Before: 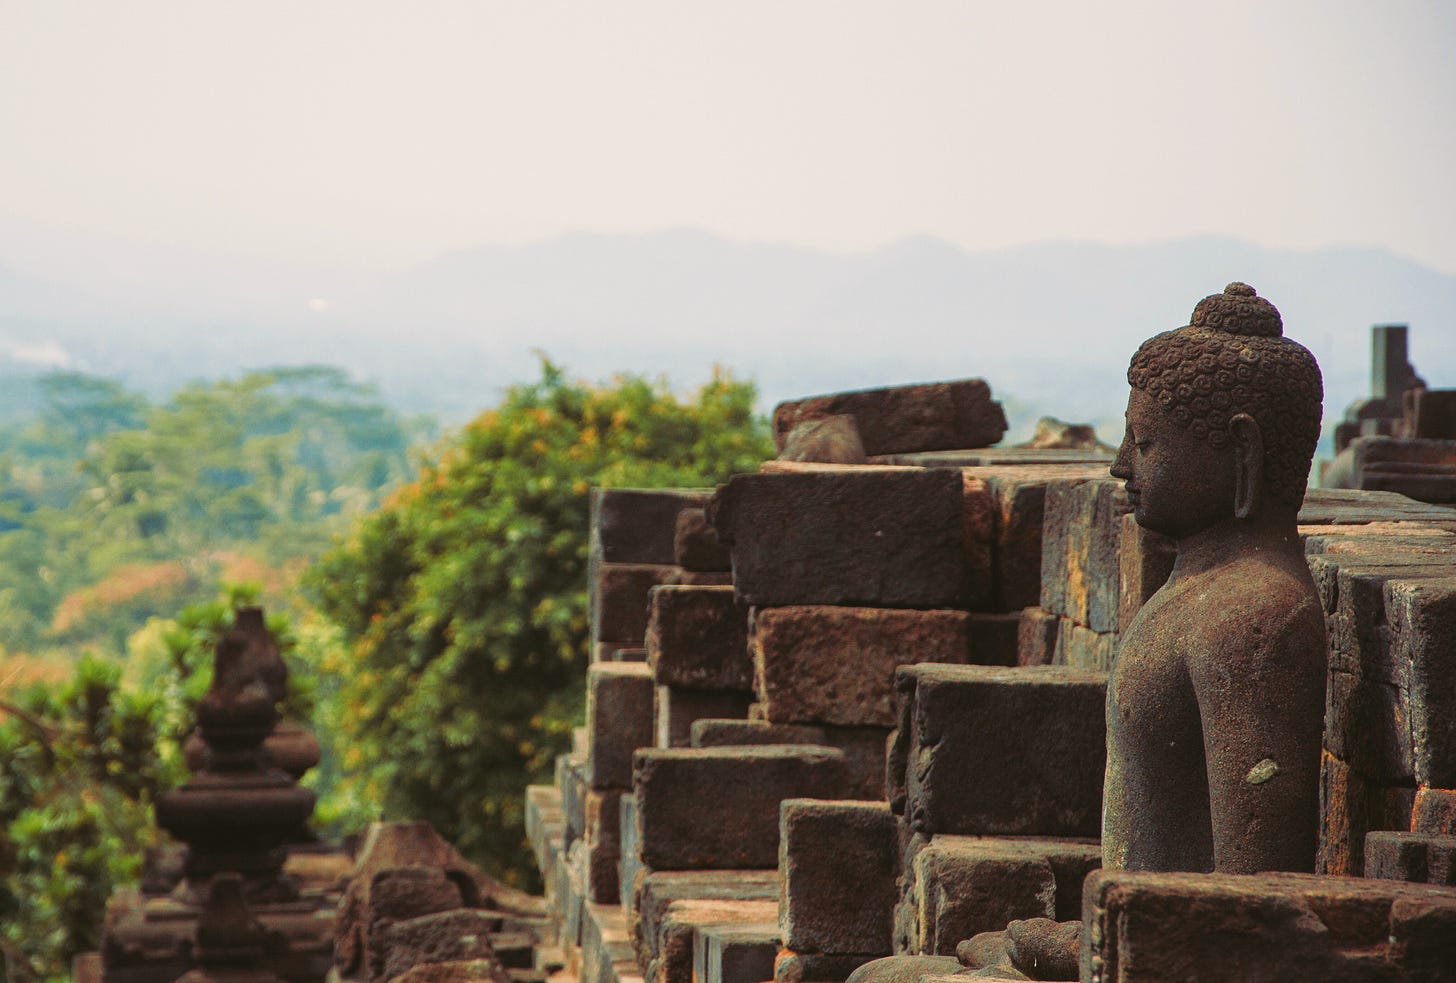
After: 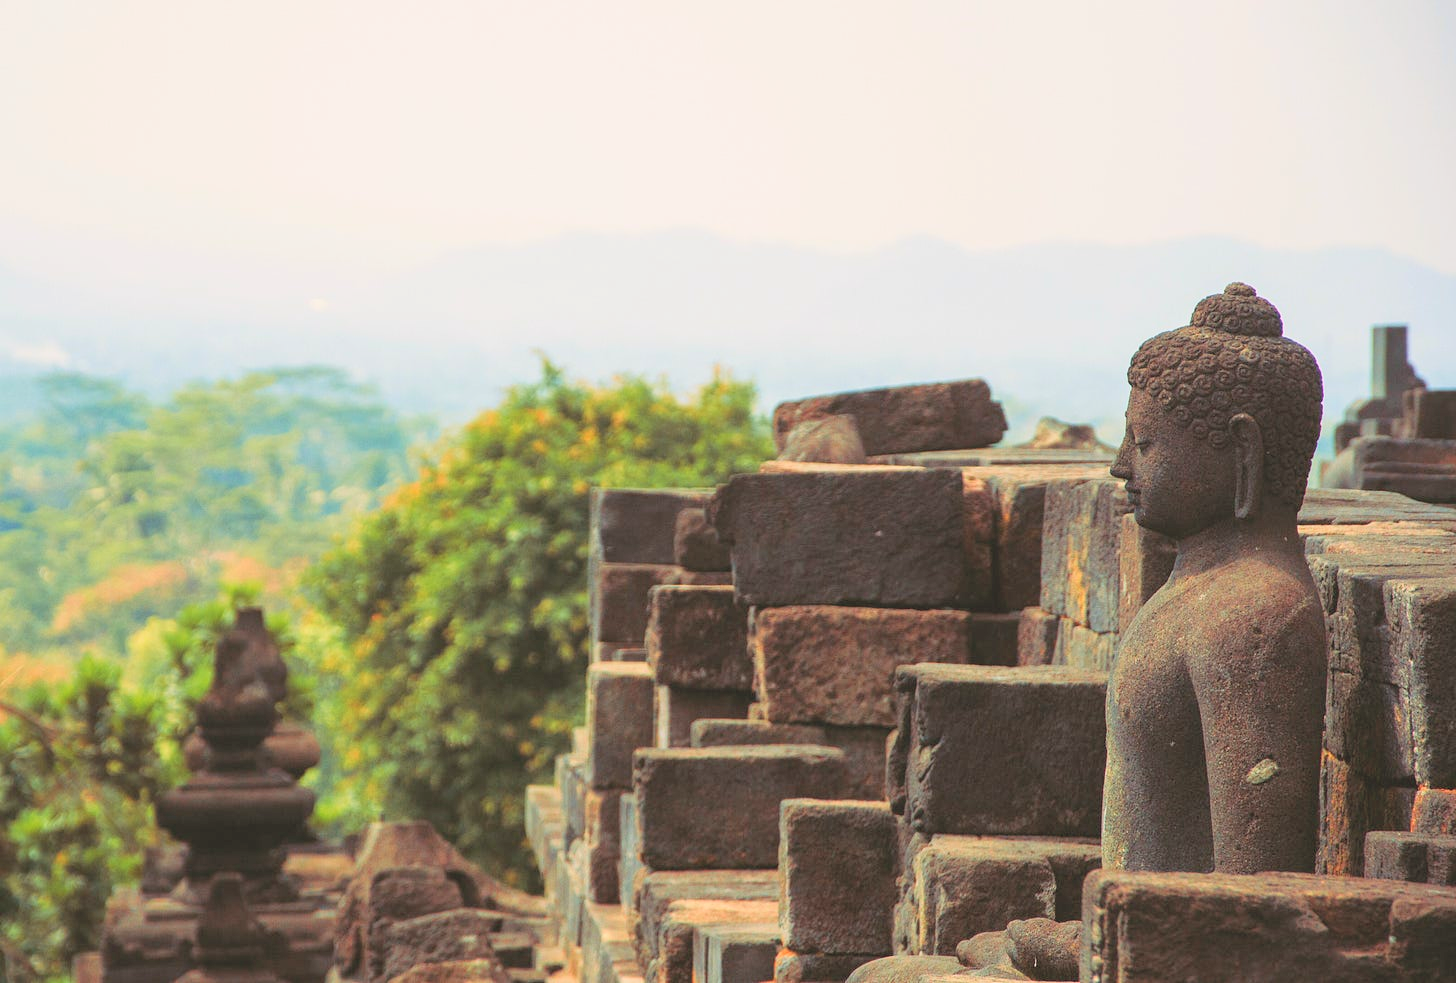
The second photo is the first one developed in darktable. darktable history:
contrast brightness saturation: contrast 0.099, brightness 0.317, saturation 0.148
